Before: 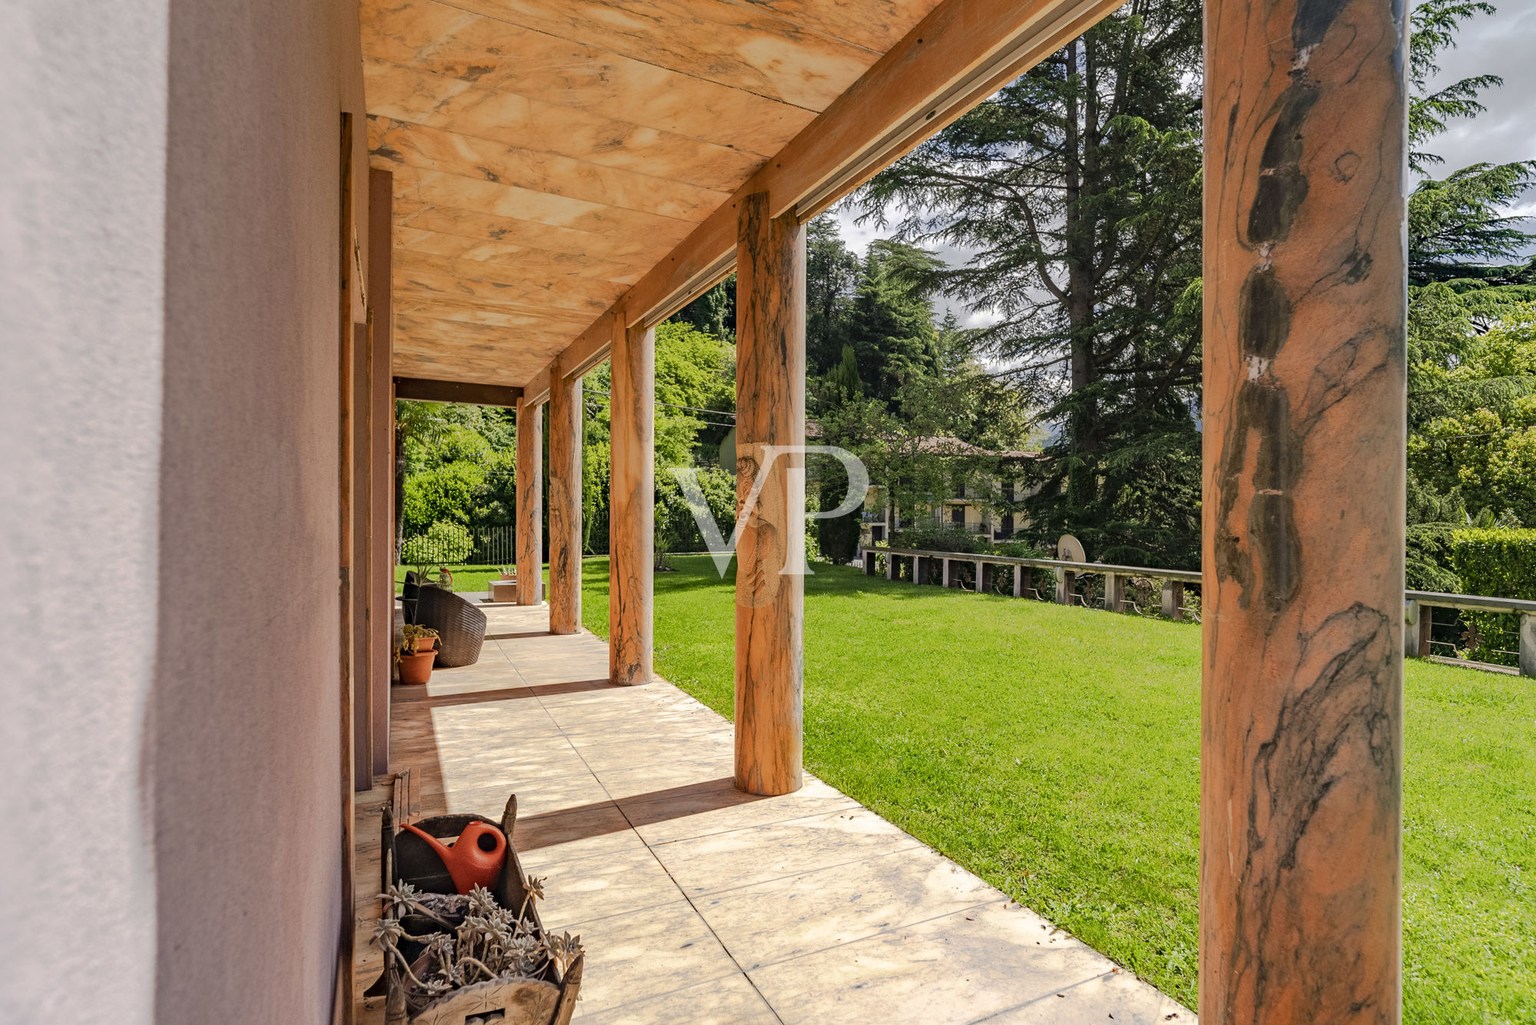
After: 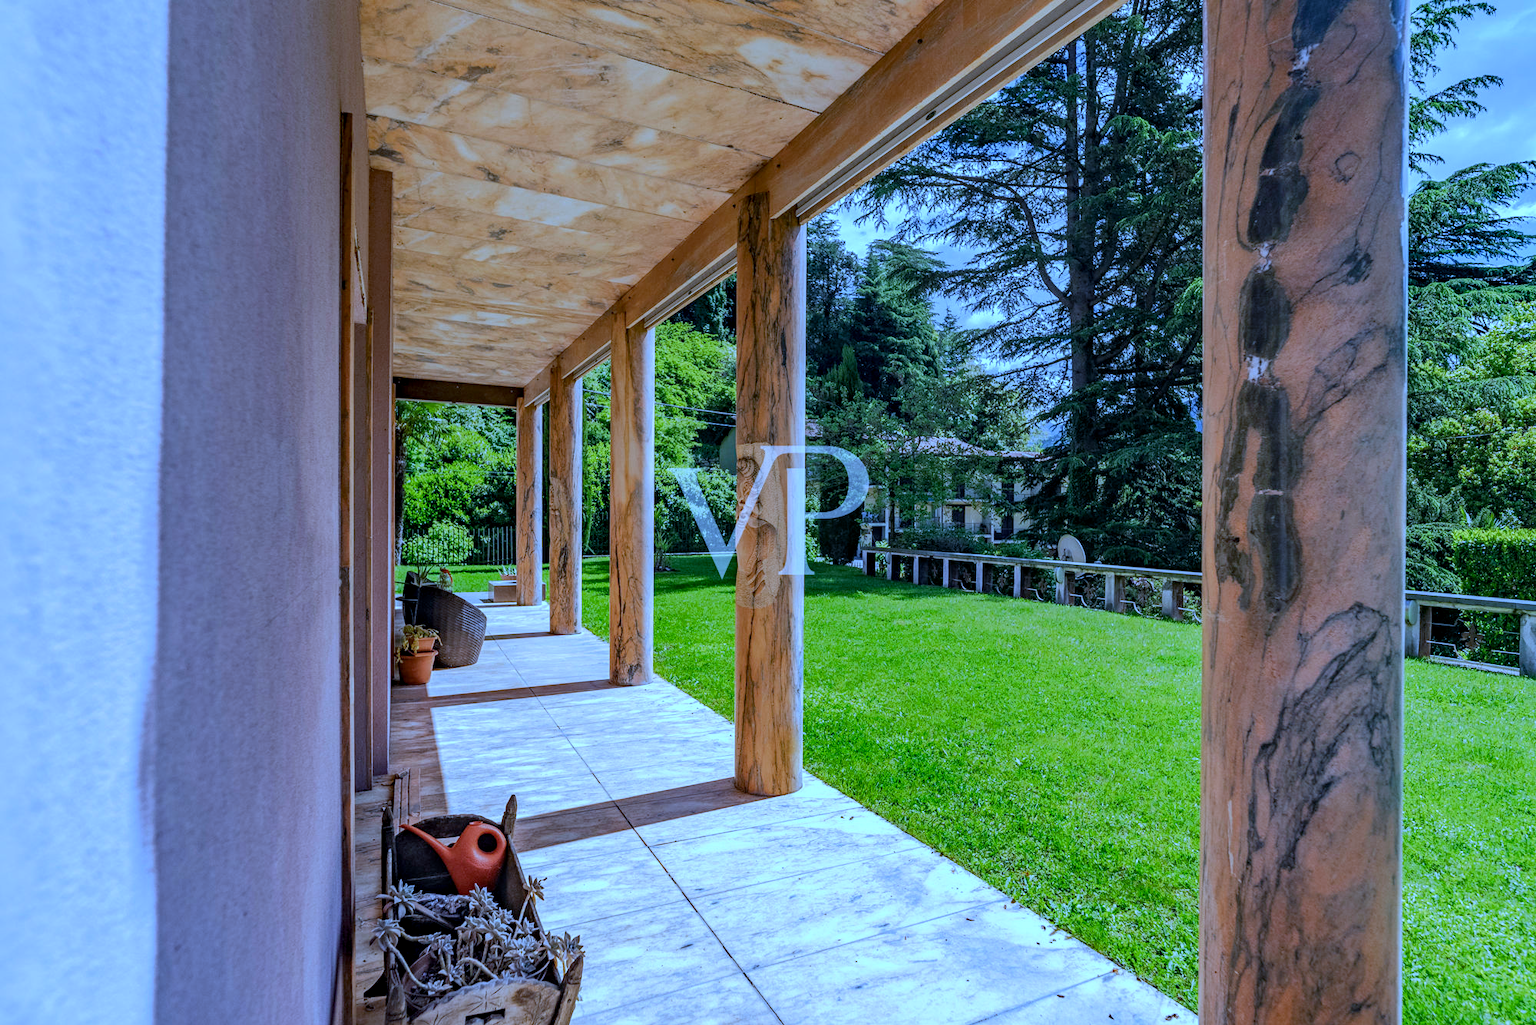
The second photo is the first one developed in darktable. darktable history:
local contrast: on, module defaults
white balance: red 0.766, blue 1.537
